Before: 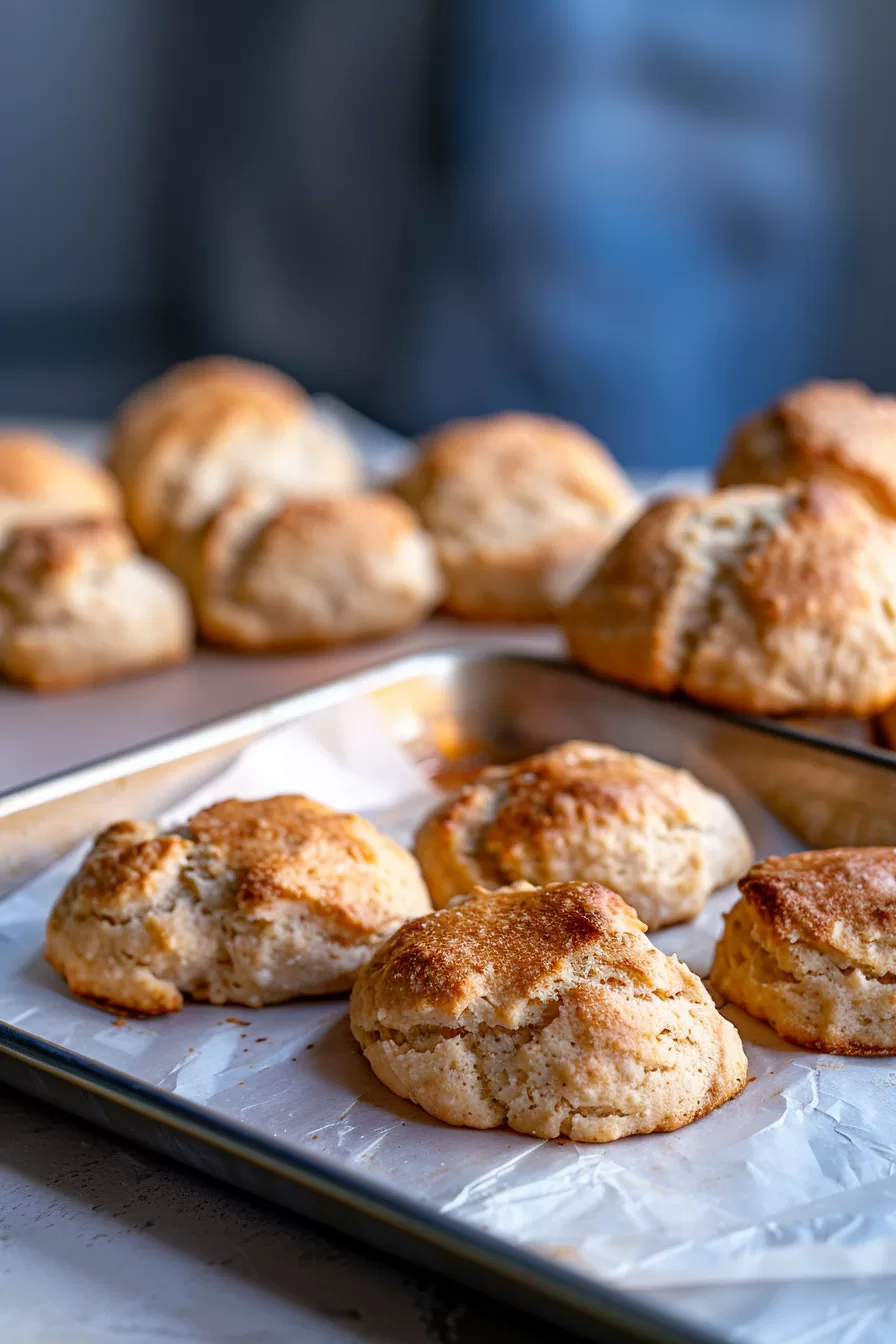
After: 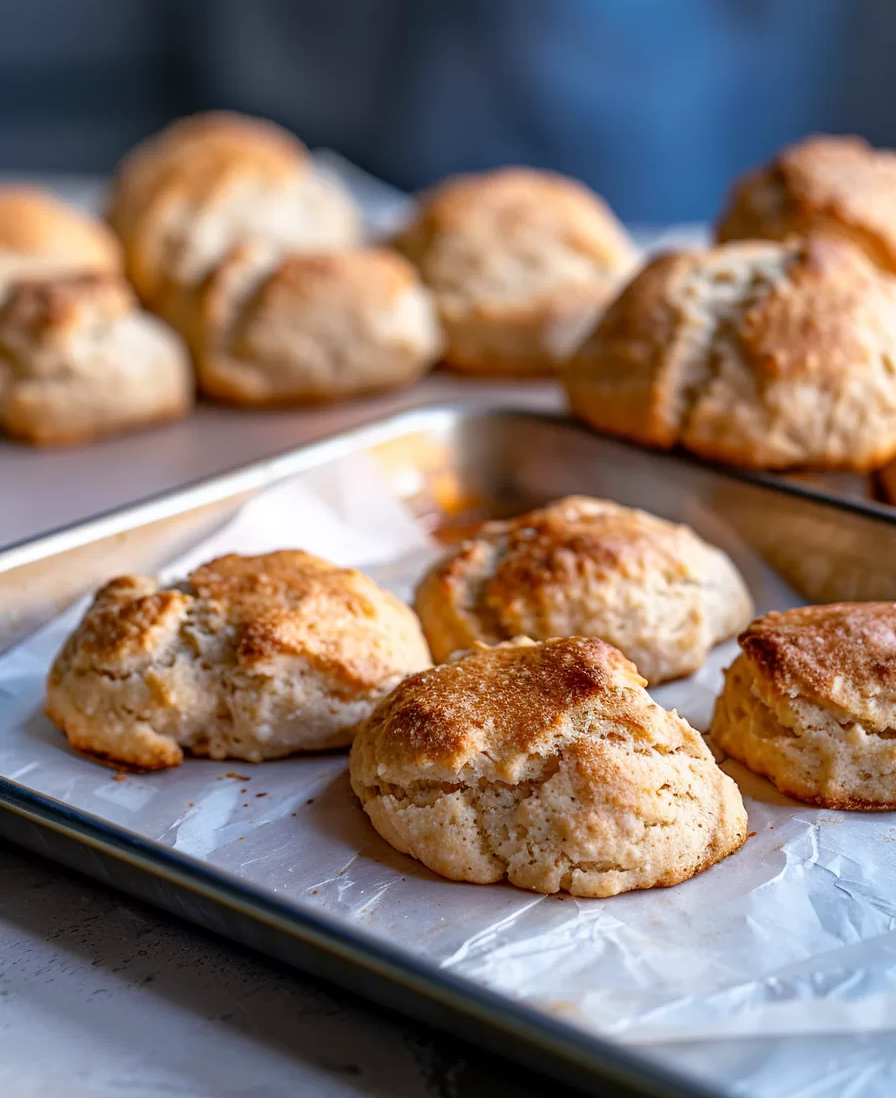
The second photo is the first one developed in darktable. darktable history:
tone equalizer: on, module defaults
crop and rotate: top 18.292%
